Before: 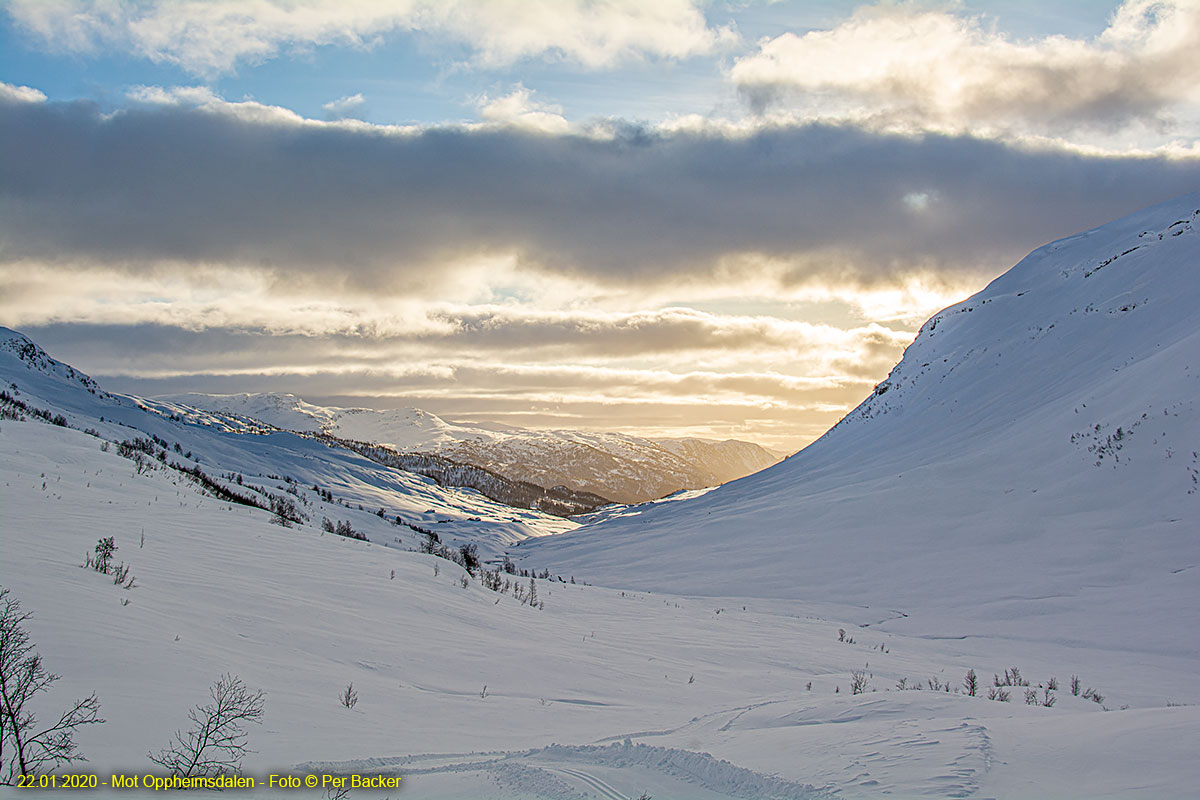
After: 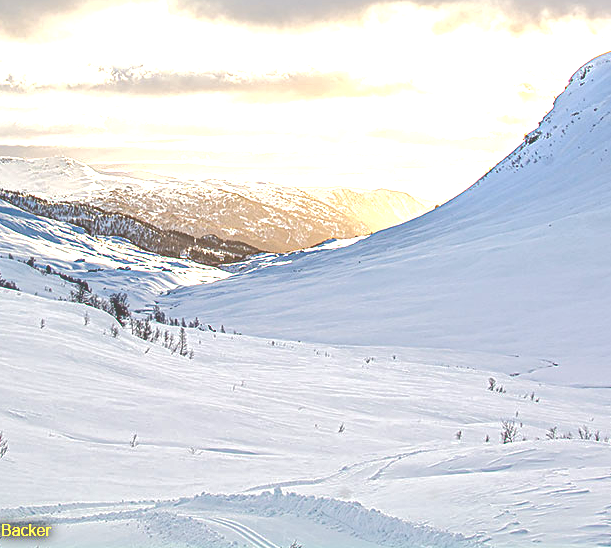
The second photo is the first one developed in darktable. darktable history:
crop and rotate: left 29.196%, top 31.444%, right 19.858%
tone curve: curves: ch0 [(0, 0) (0.003, 0.284) (0.011, 0.284) (0.025, 0.288) (0.044, 0.29) (0.069, 0.292) (0.1, 0.296) (0.136, 0.298) (0.177, 0.305) (0.224, 0.312) (0.277, 0.327) (0.335, 0.362) (0.399, 0.407) (0.468, 0.464) (0.543, 0.537) (0.623, 0.62) (0.709, 0.71) (0.801, 0.79) (0.898, 0.862) (1, 1)], color space Lab, independent channels
contrast brightness saturation: contrast -0.072, brightness -0.035, saturation -0.106
exposure: black level correction 0, exposure 1.449 EV, compensate highlight preservation false
local contrast: mode bilateral grid, contrast 20, coarseness 50, detail 119%, midtone range 0.2
